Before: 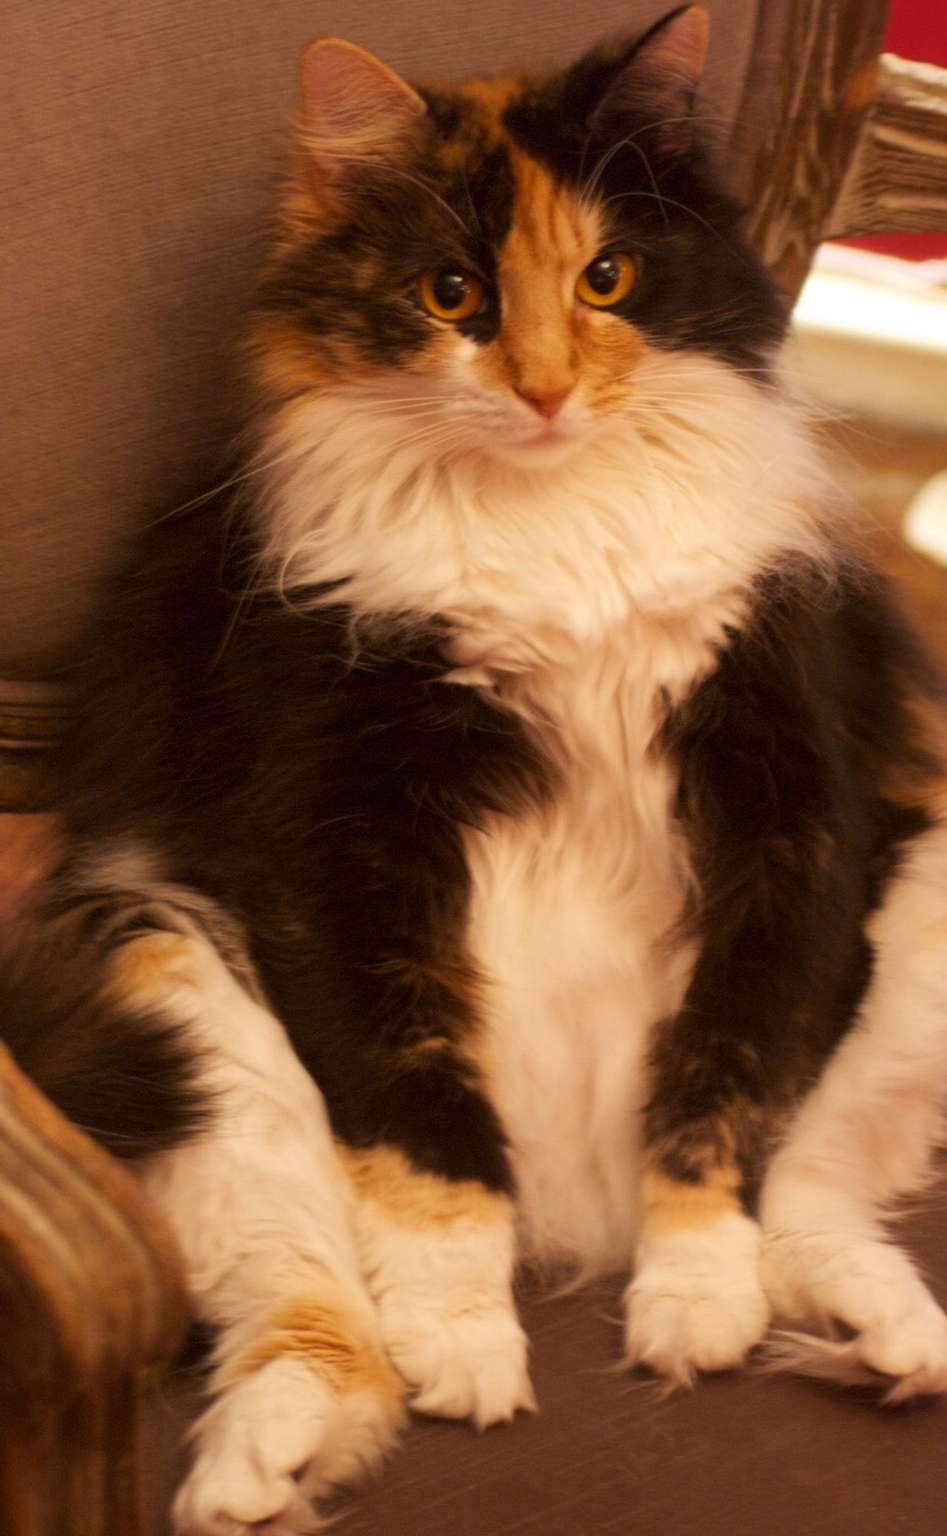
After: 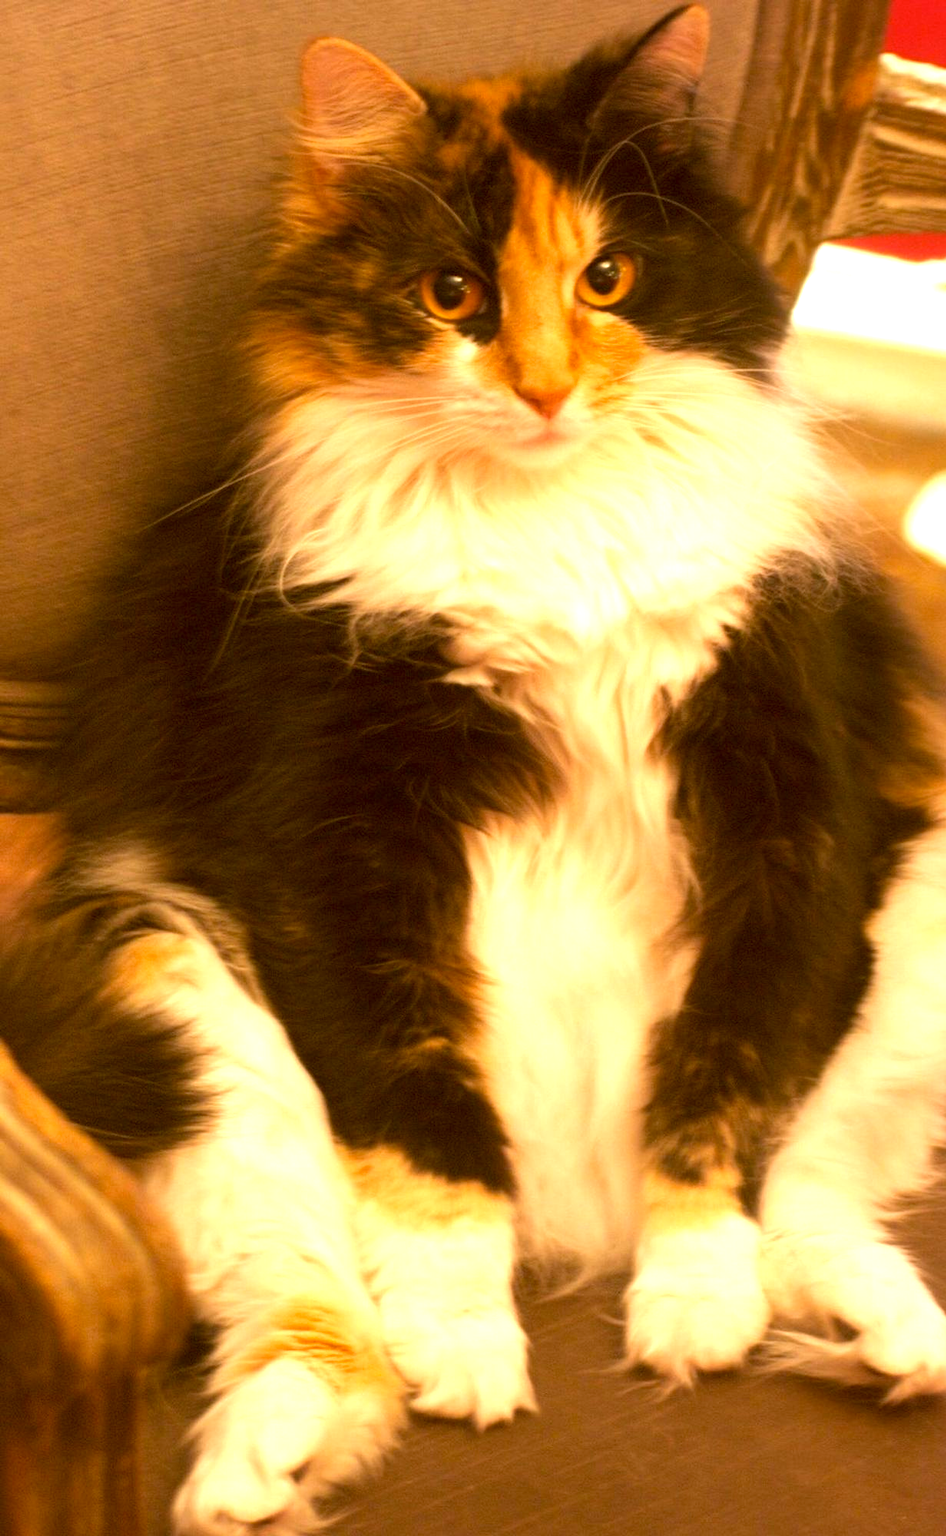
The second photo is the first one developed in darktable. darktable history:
color correction: highlights a* -1.43, highlights b* 10.12, shadows a* 0.395, shadows b* 19.35
exposure: black level correction 0, exposure 1.2 EV, compensate highlight preservation false
